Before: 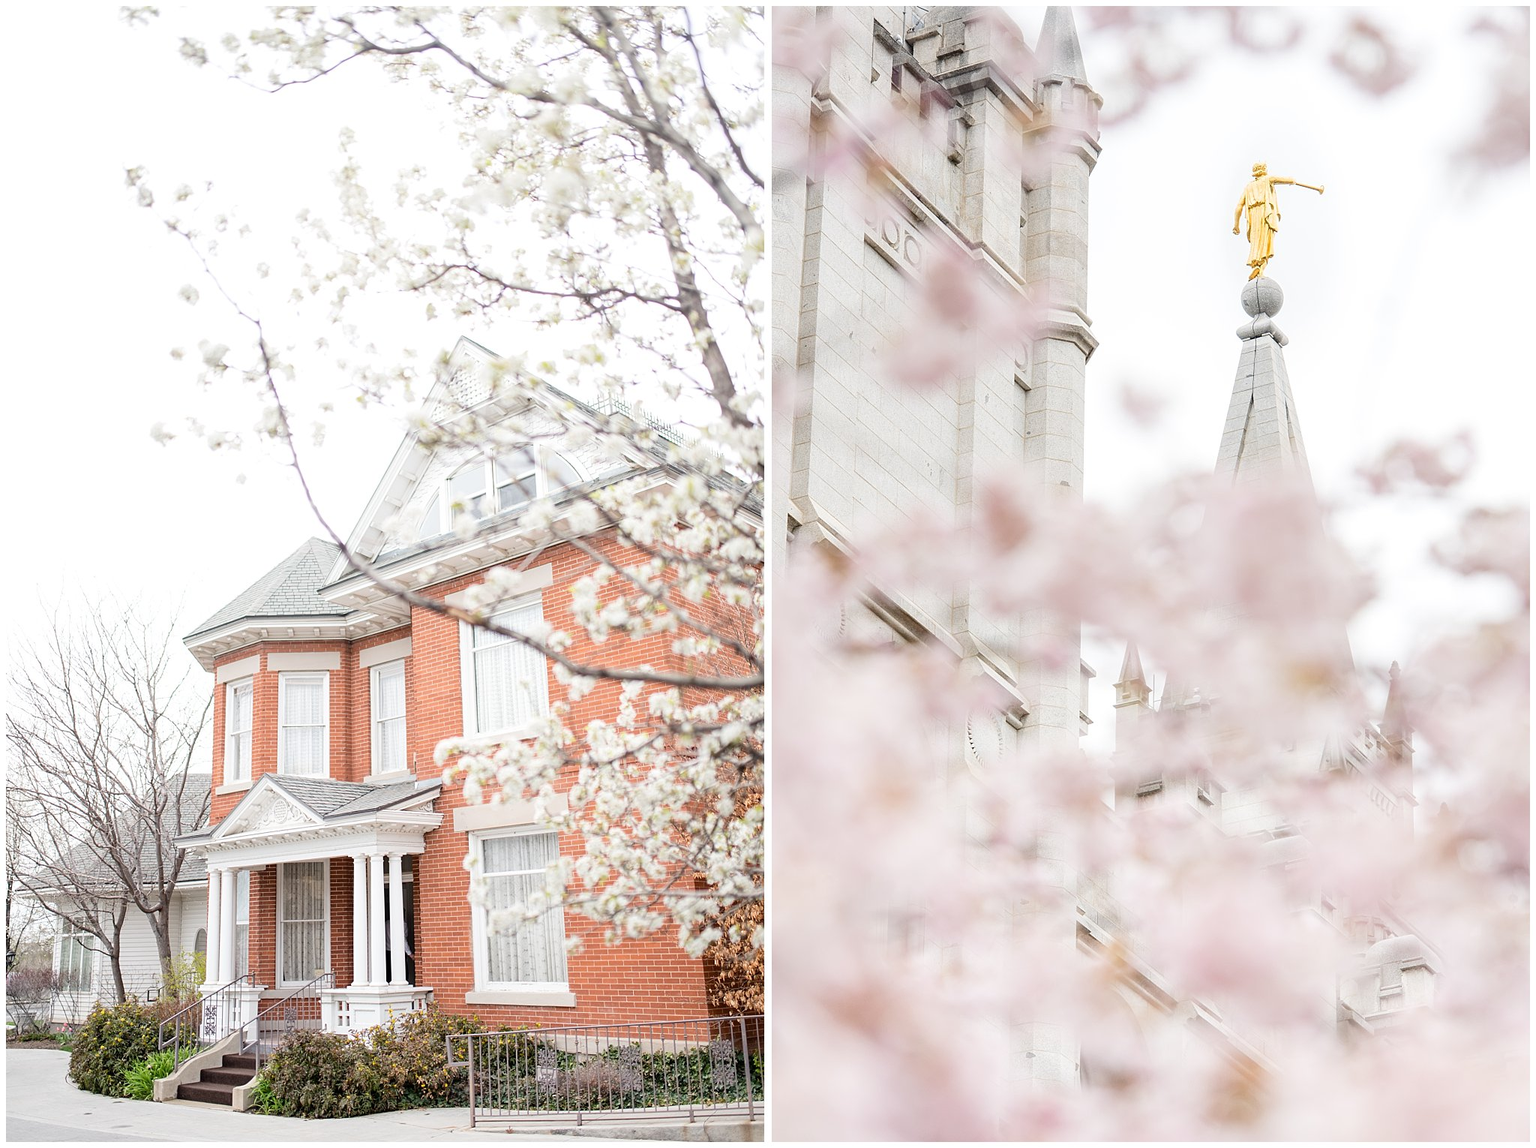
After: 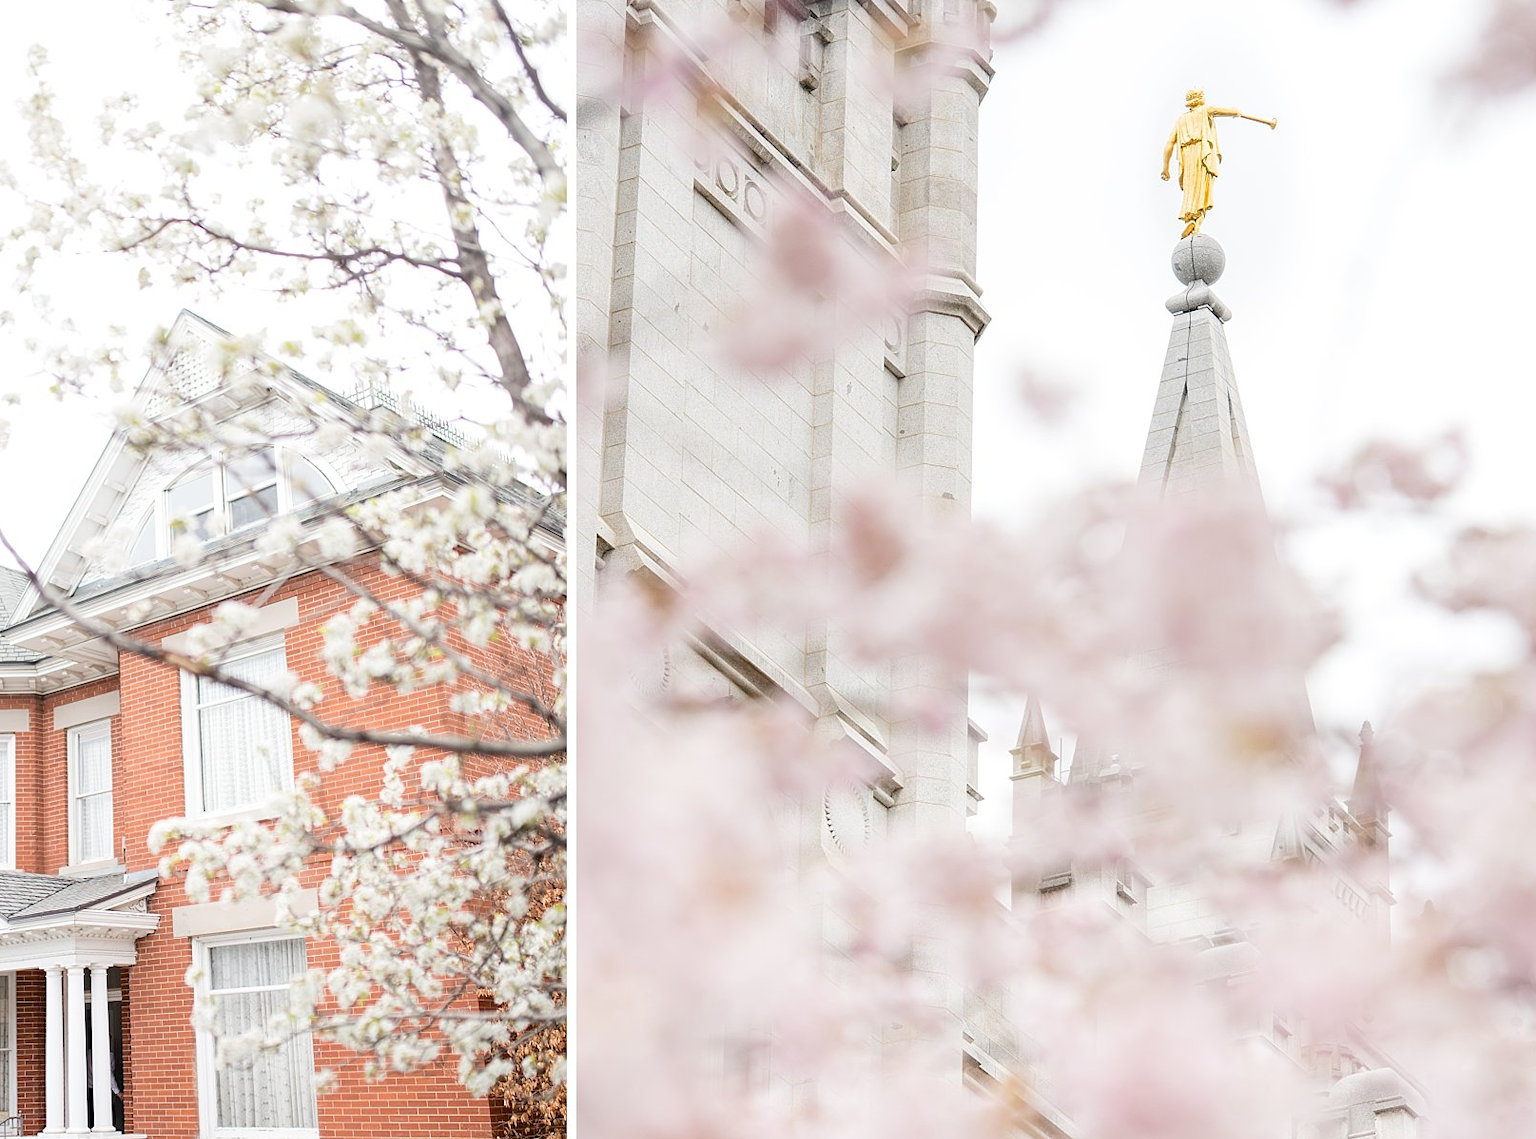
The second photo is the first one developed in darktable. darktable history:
crop and rotate: left 20.668%, top 8.075%, right 0.435%, bottom 13.603%
